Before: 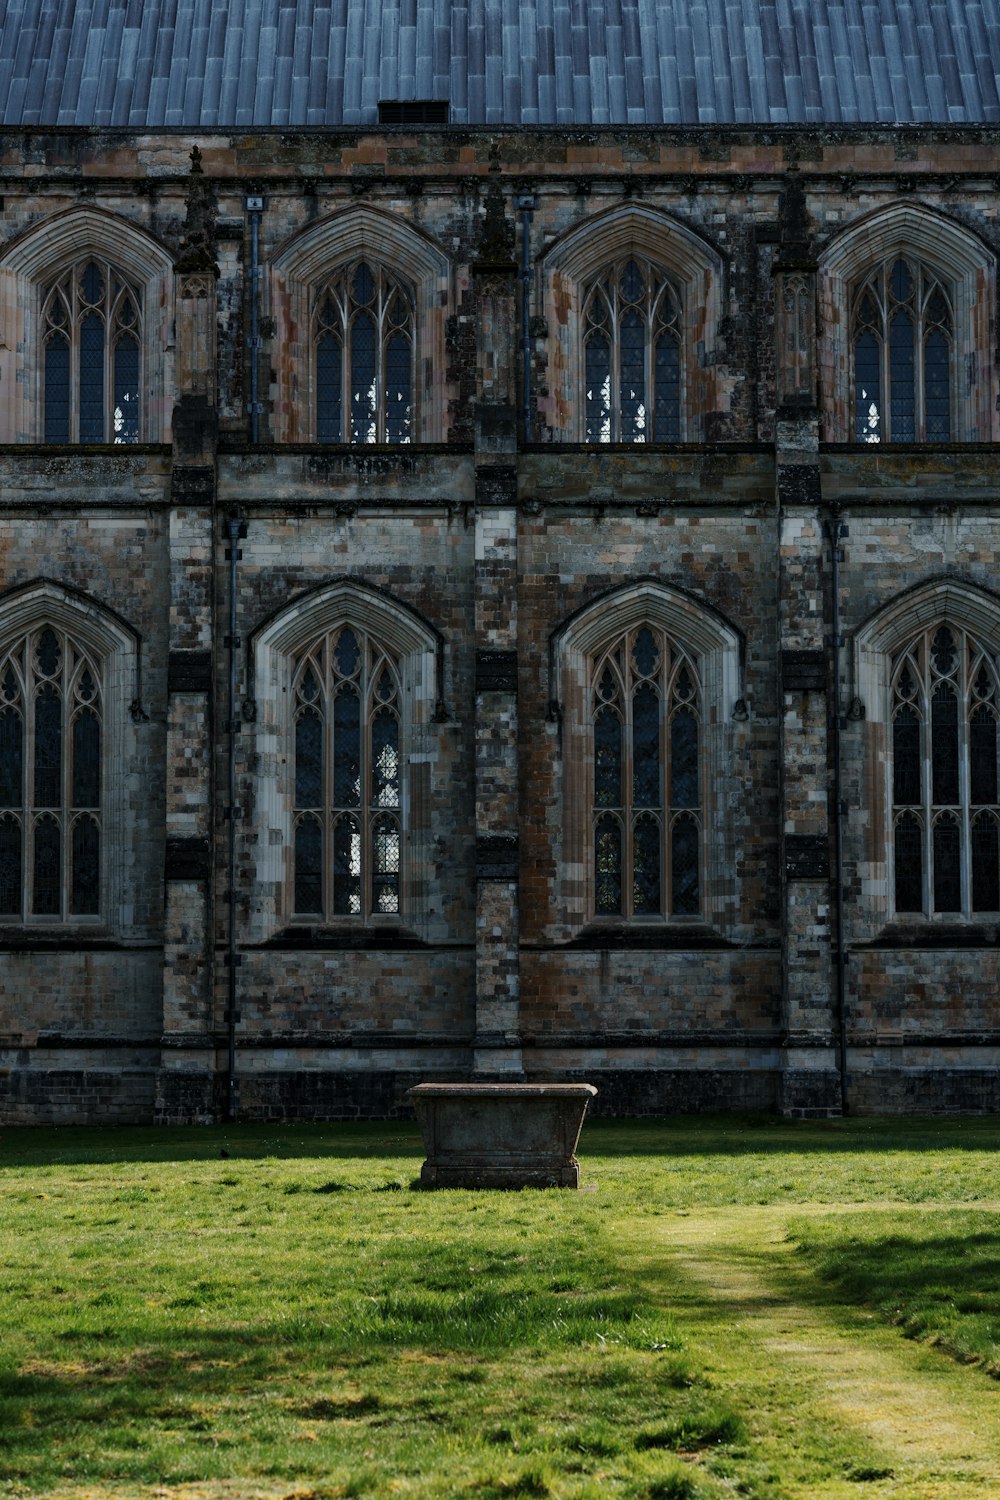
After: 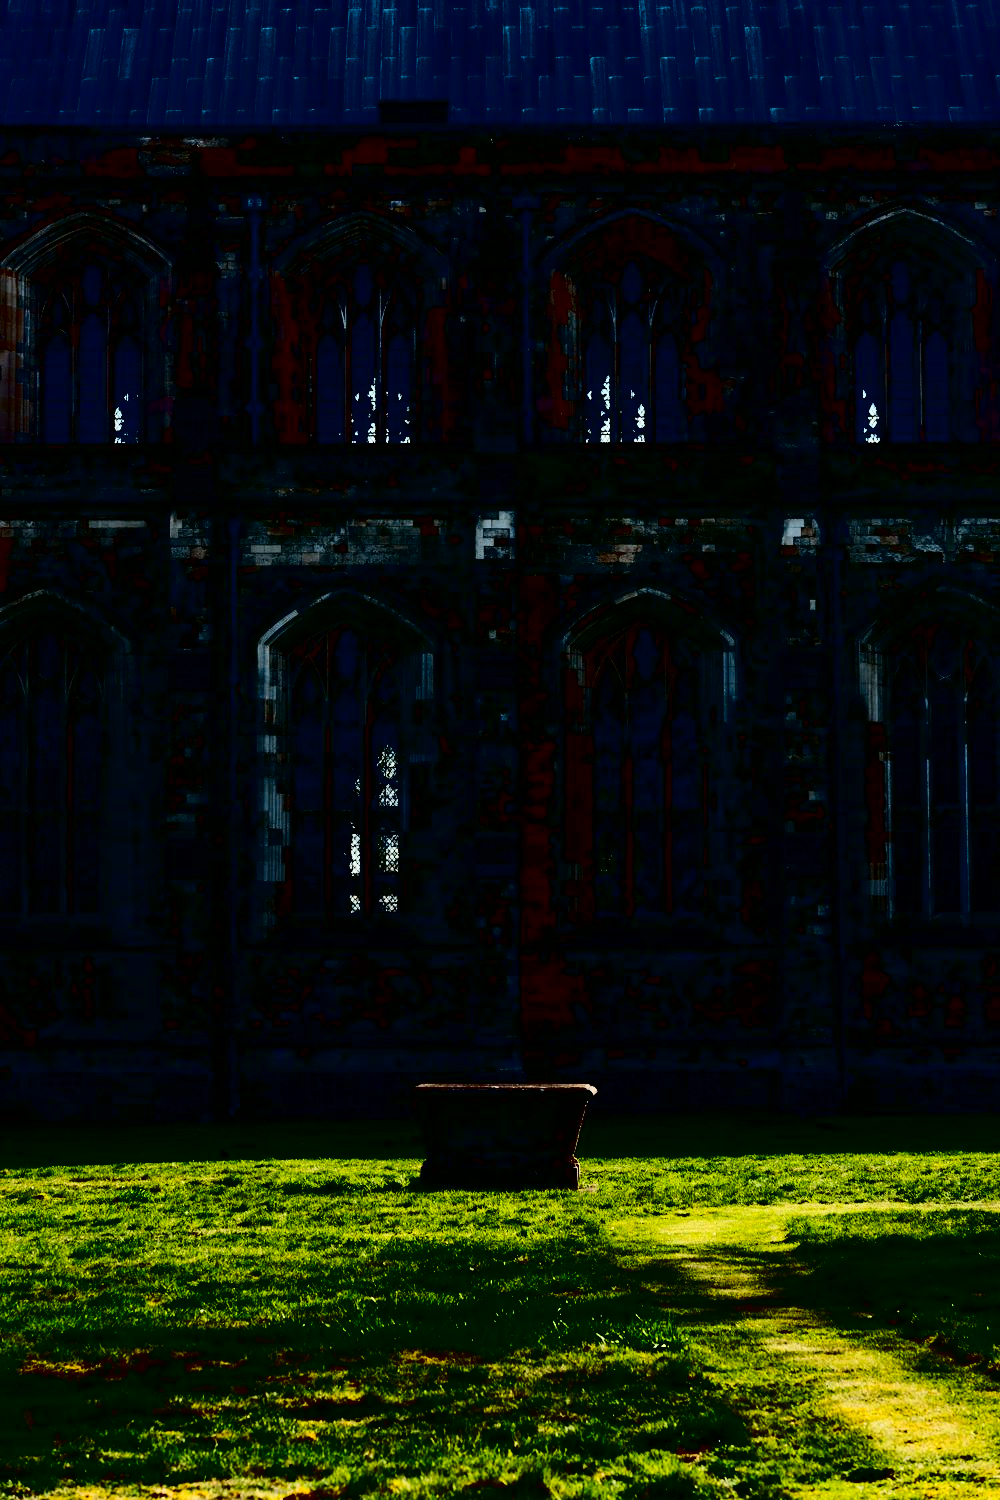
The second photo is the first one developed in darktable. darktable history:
contrast brightness saturation: contrast 0.77, brightness -1, saturation 1
color balance: on, module defaults
